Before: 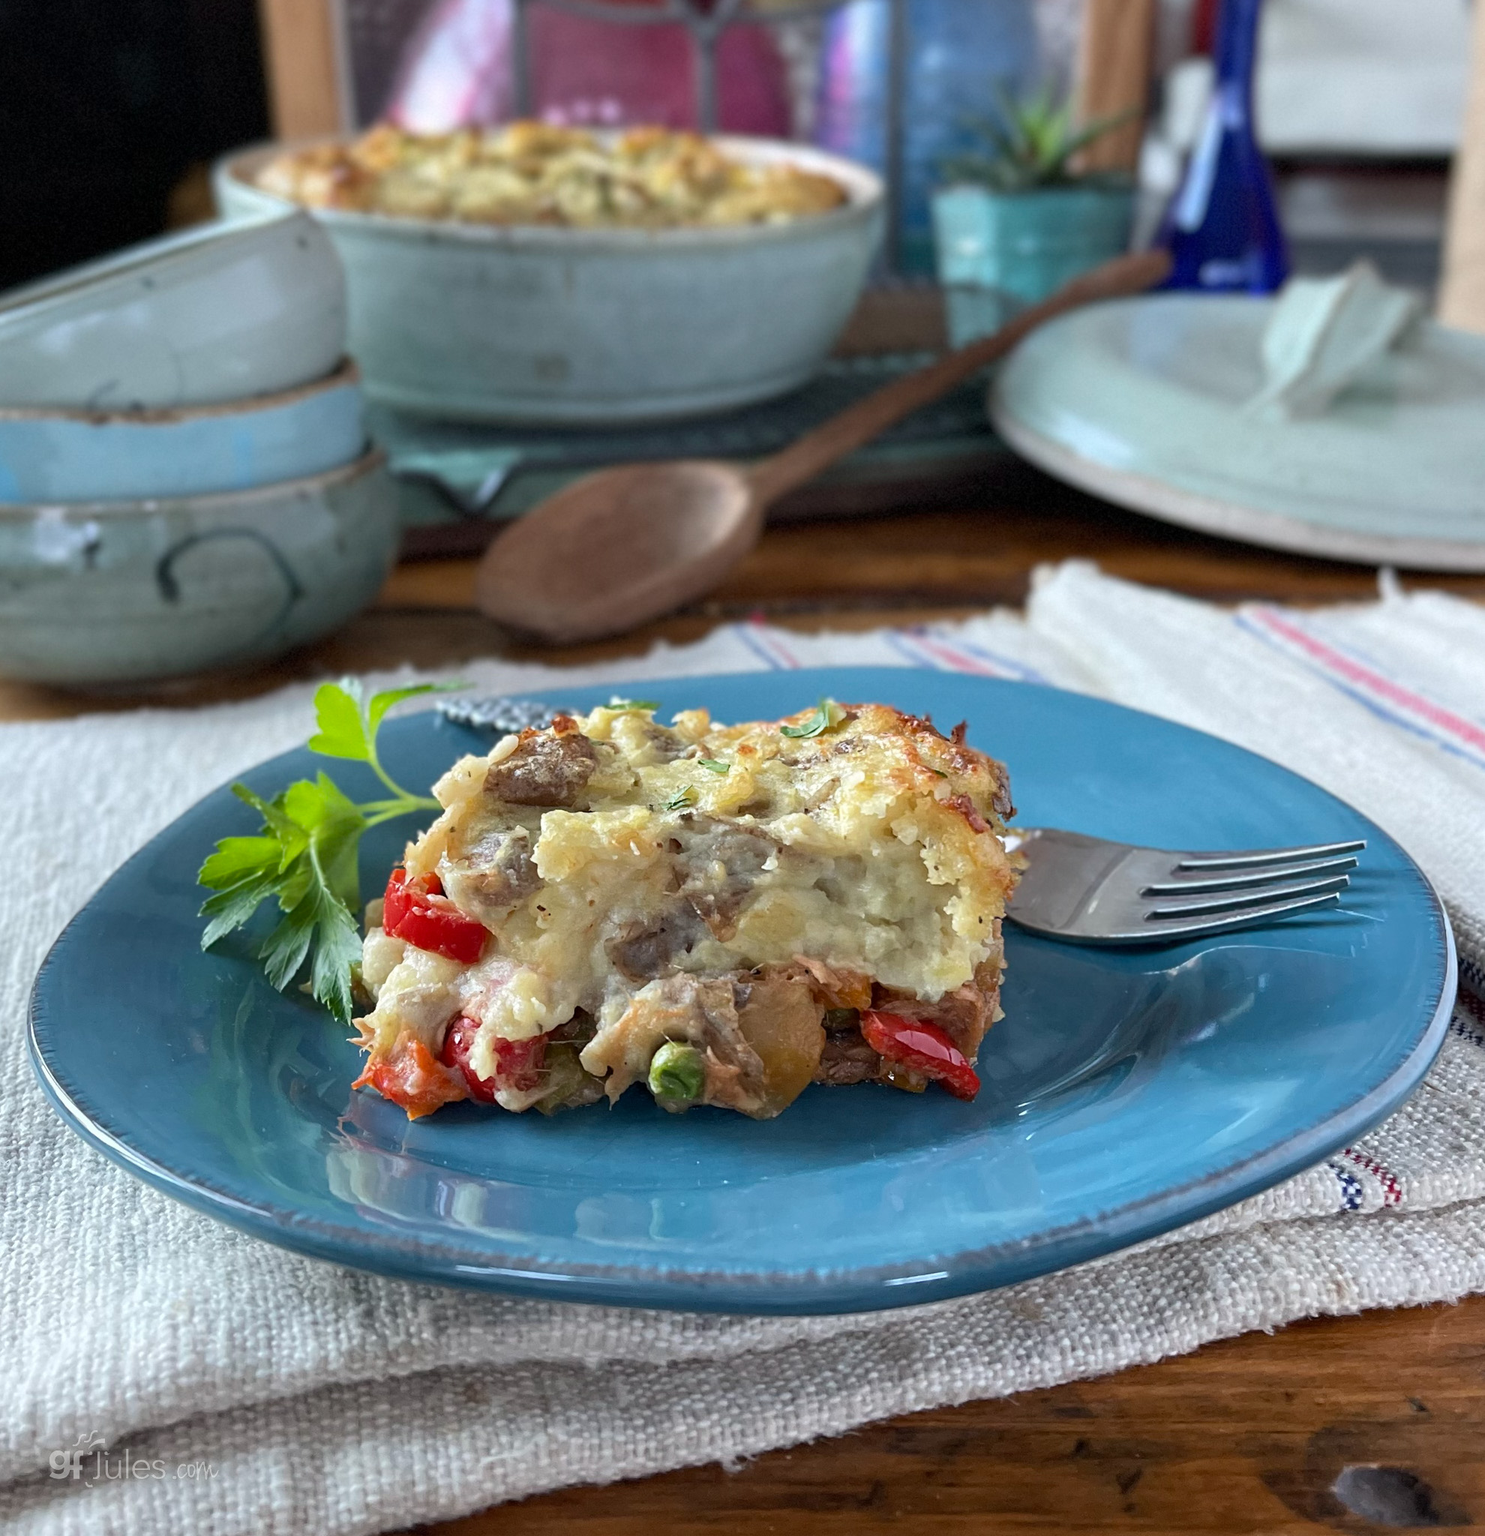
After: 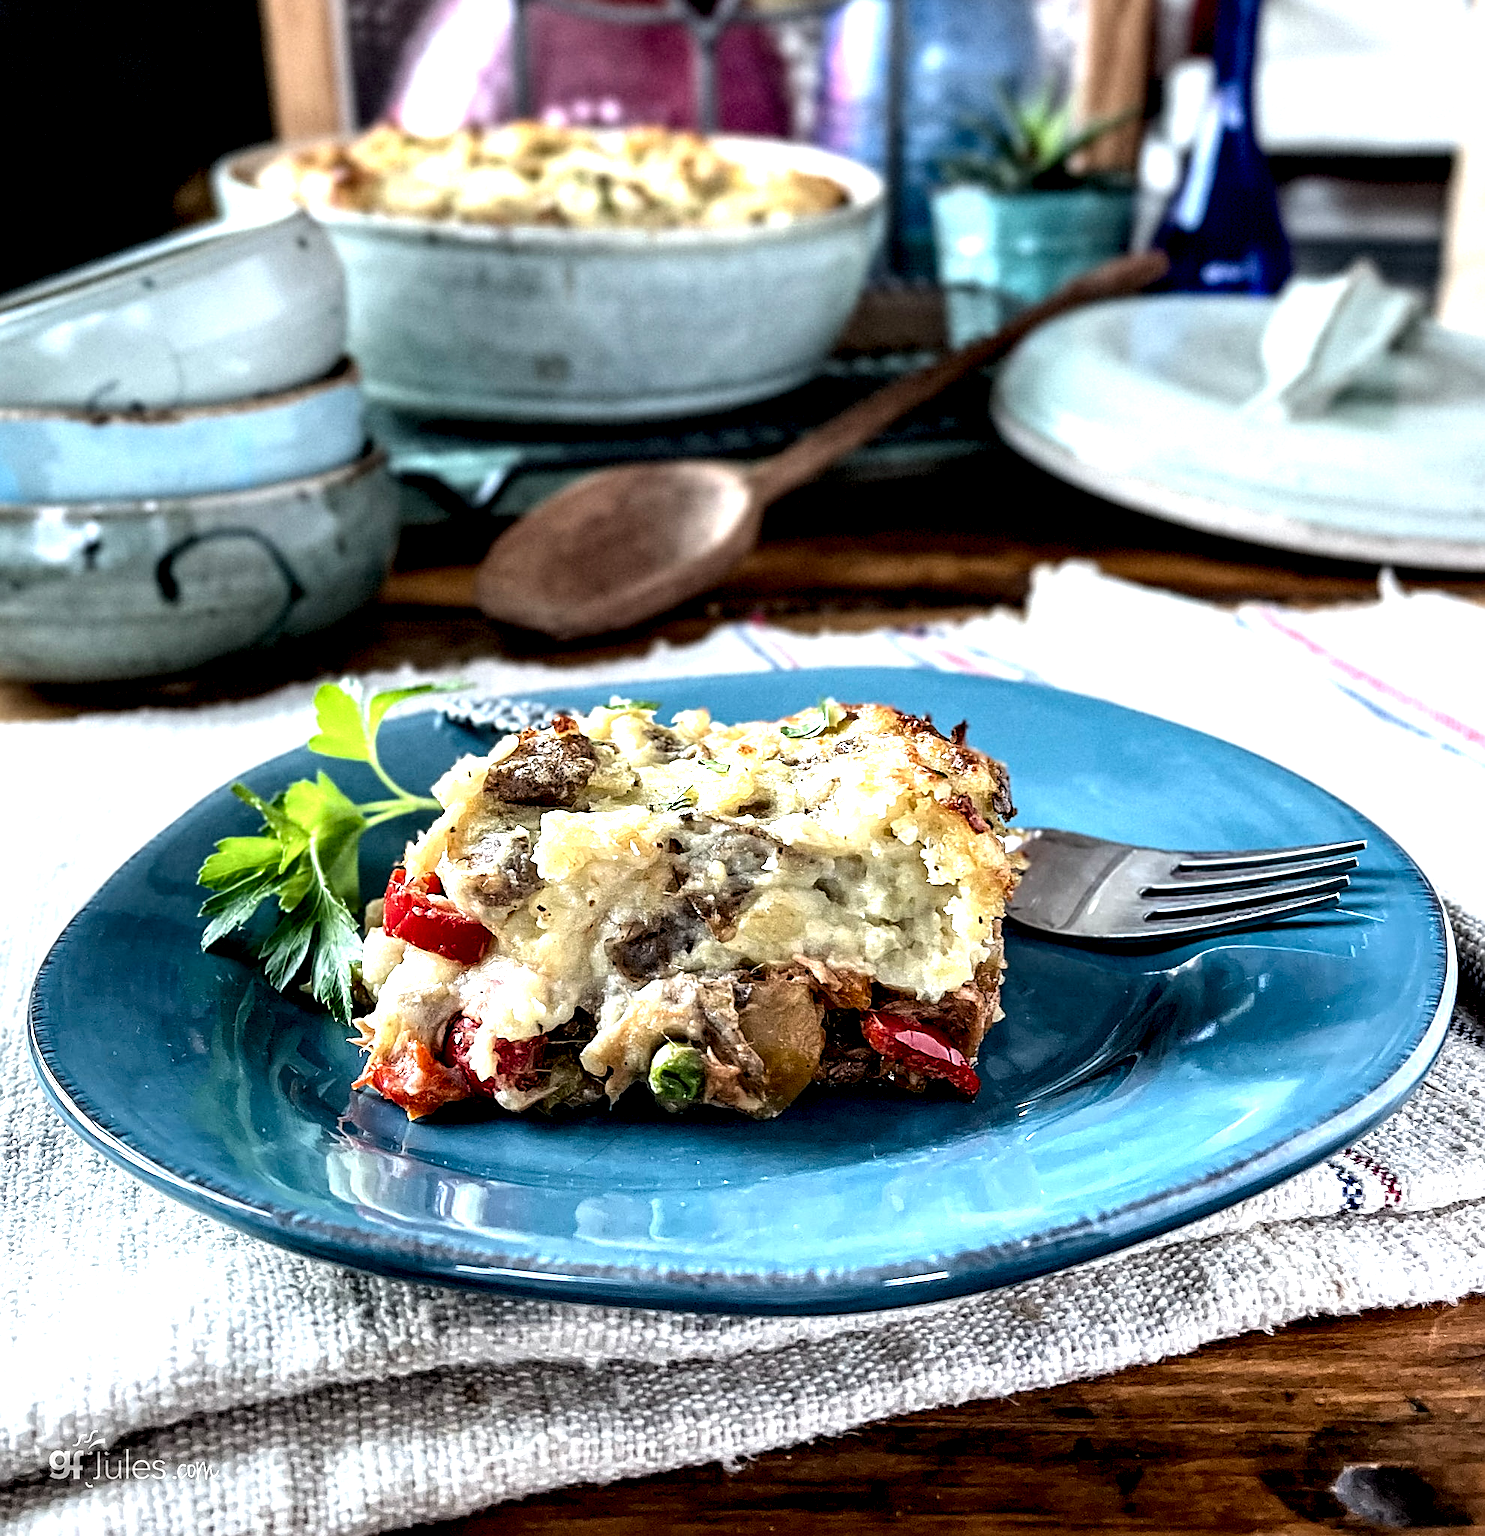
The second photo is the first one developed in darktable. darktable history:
local contrast: shadows 185%, detail 225%
exposure: black level correction 0, exposure 0.7 EV, compensate exposure bias true, compensate highlight preservation false
base curve: curves: ch0 [(0, 0) (0.472, 0.508) (1, 1)]
sharpen: on, module defaults
